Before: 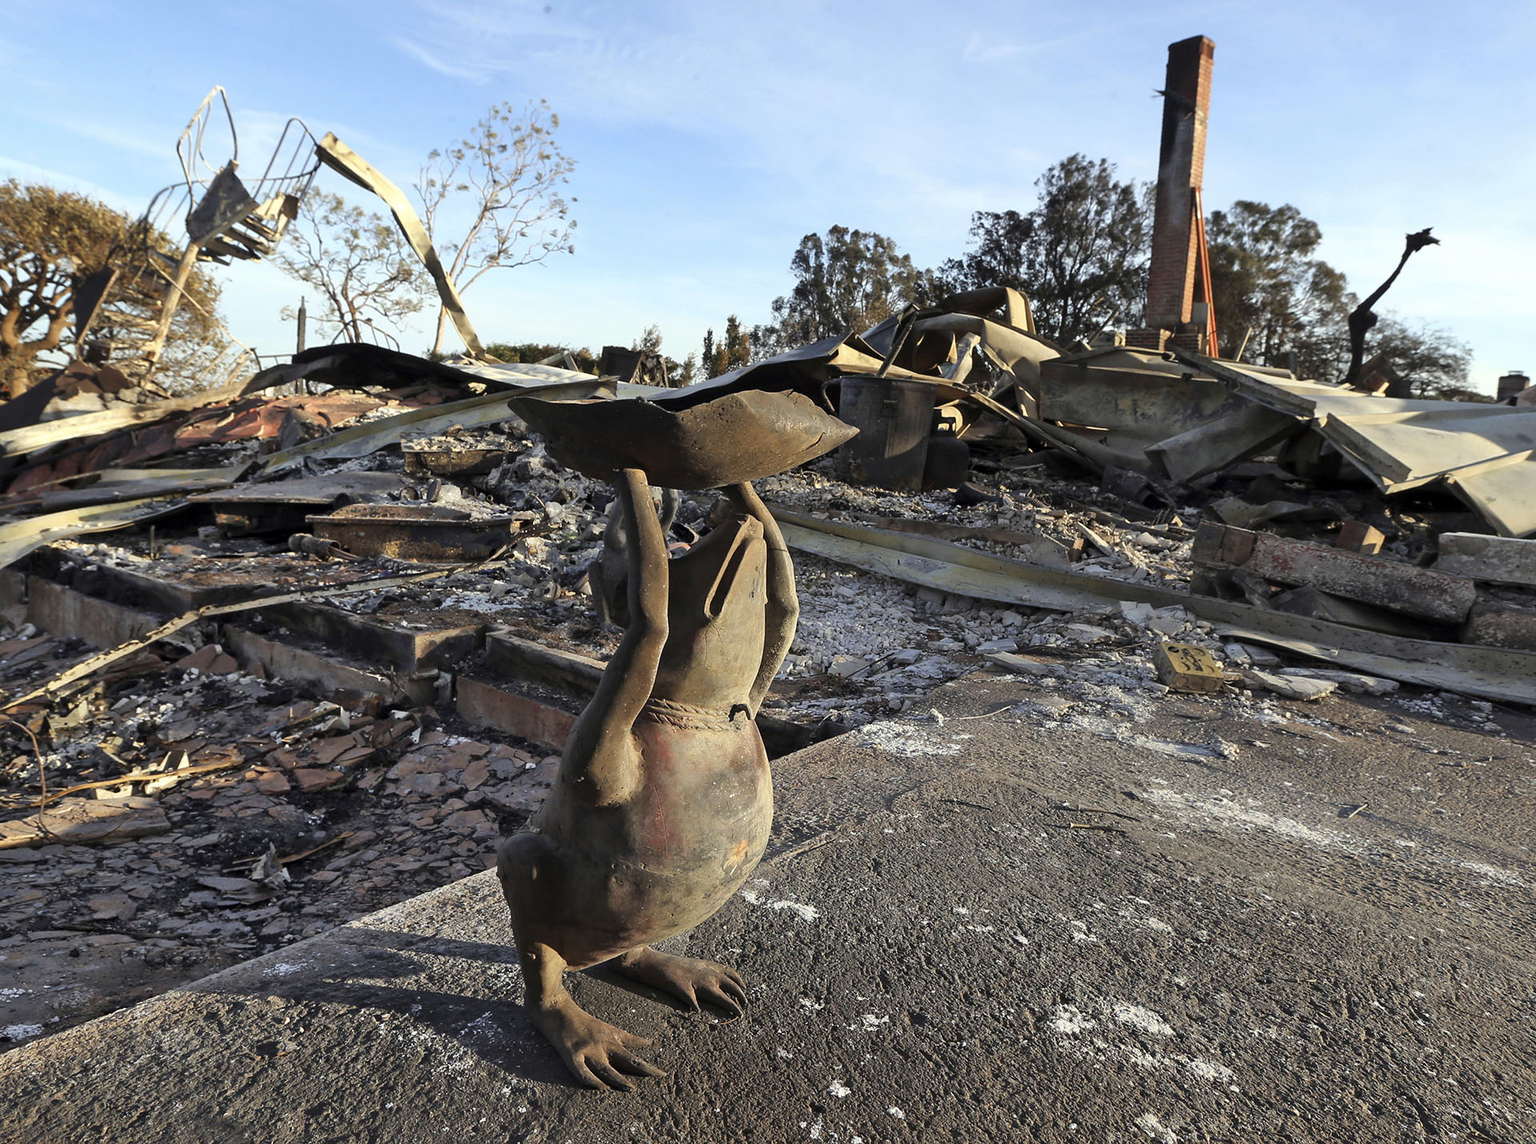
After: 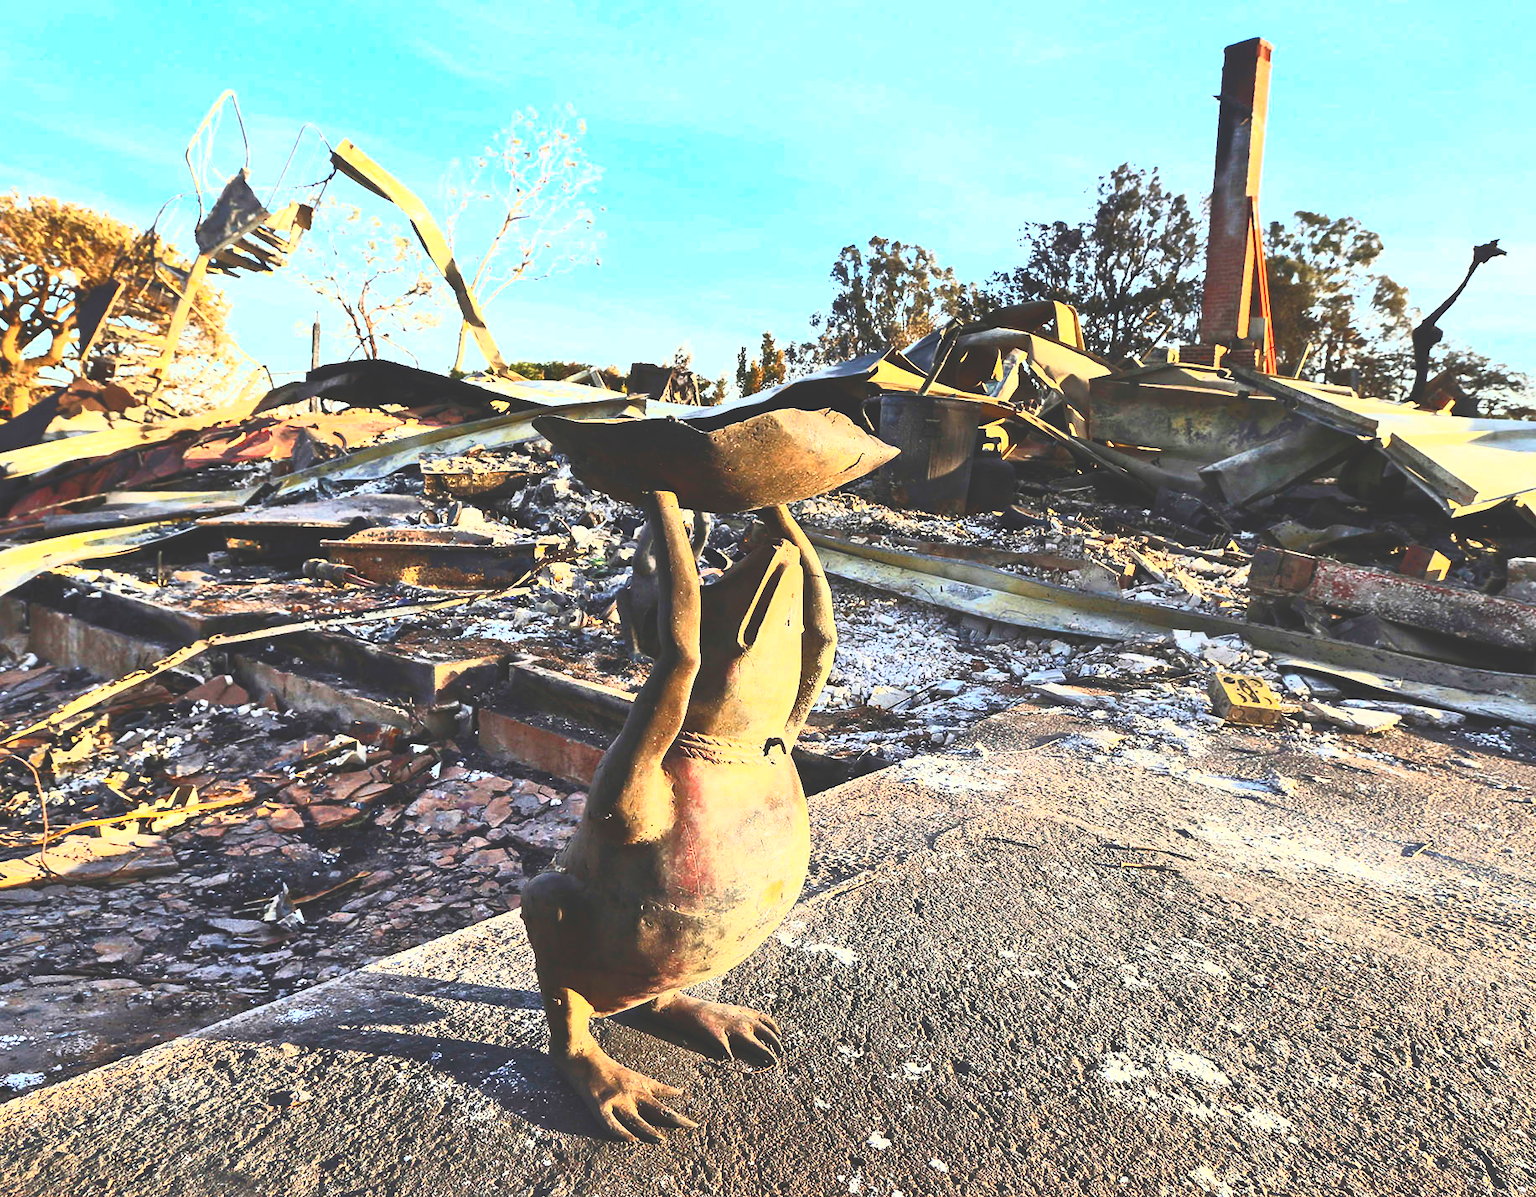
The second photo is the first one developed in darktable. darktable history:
crop: right 4.483%, bottom 0.048%
exposure: black level correction -0.015, compensate highlight preservation false
contrast brightness saturation: contrast 0.988, brightness 0.99, saturation 0.986
